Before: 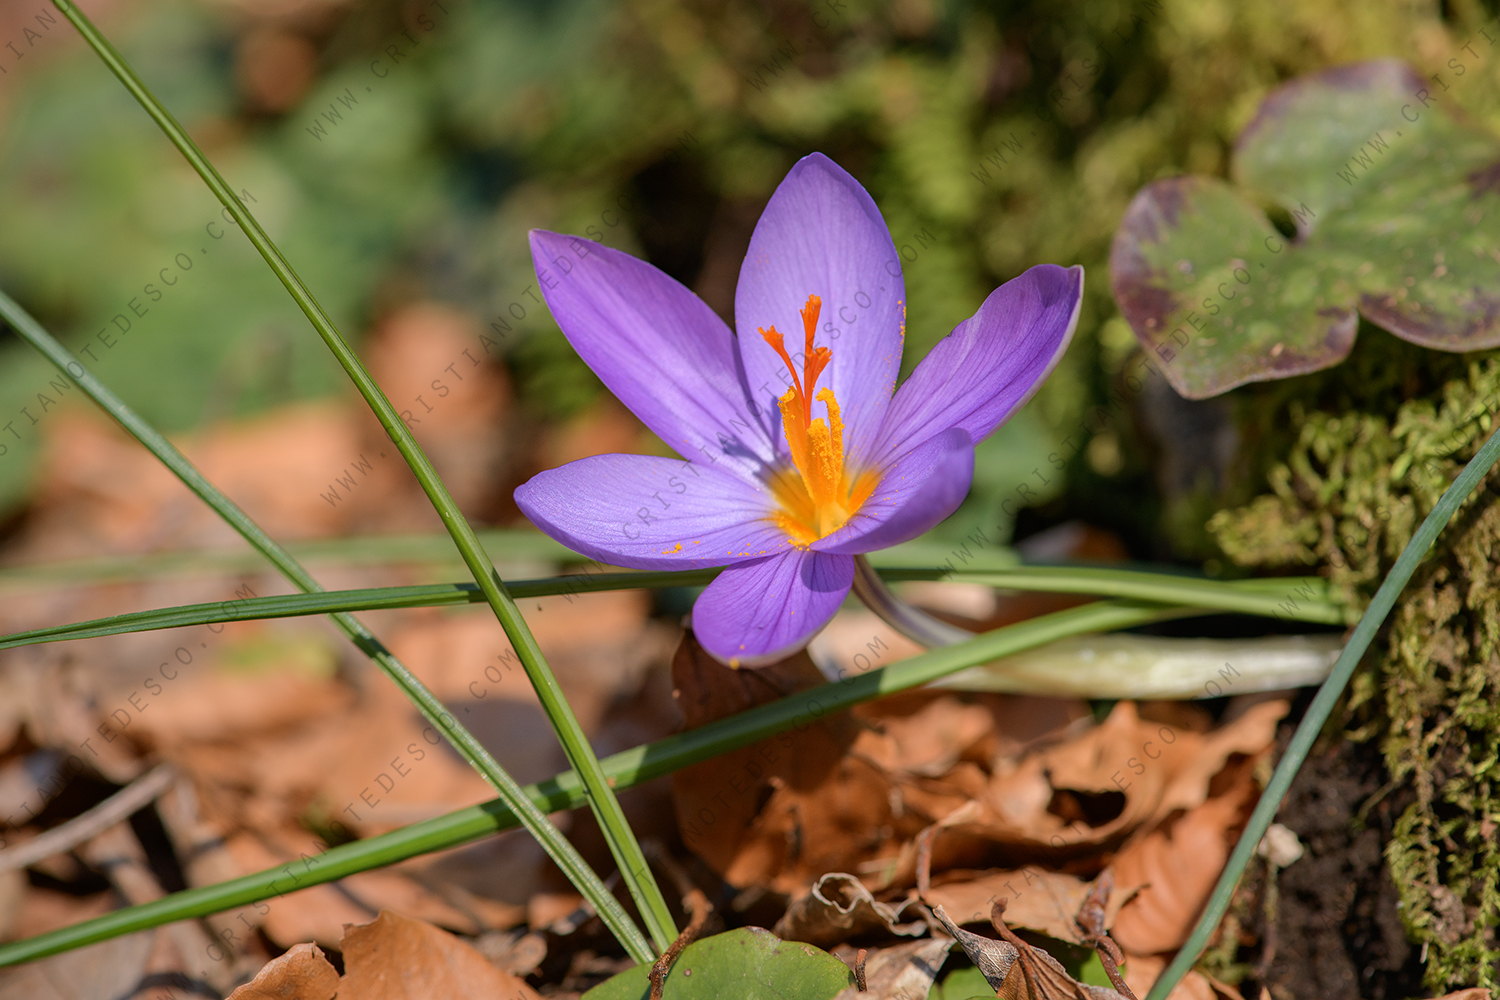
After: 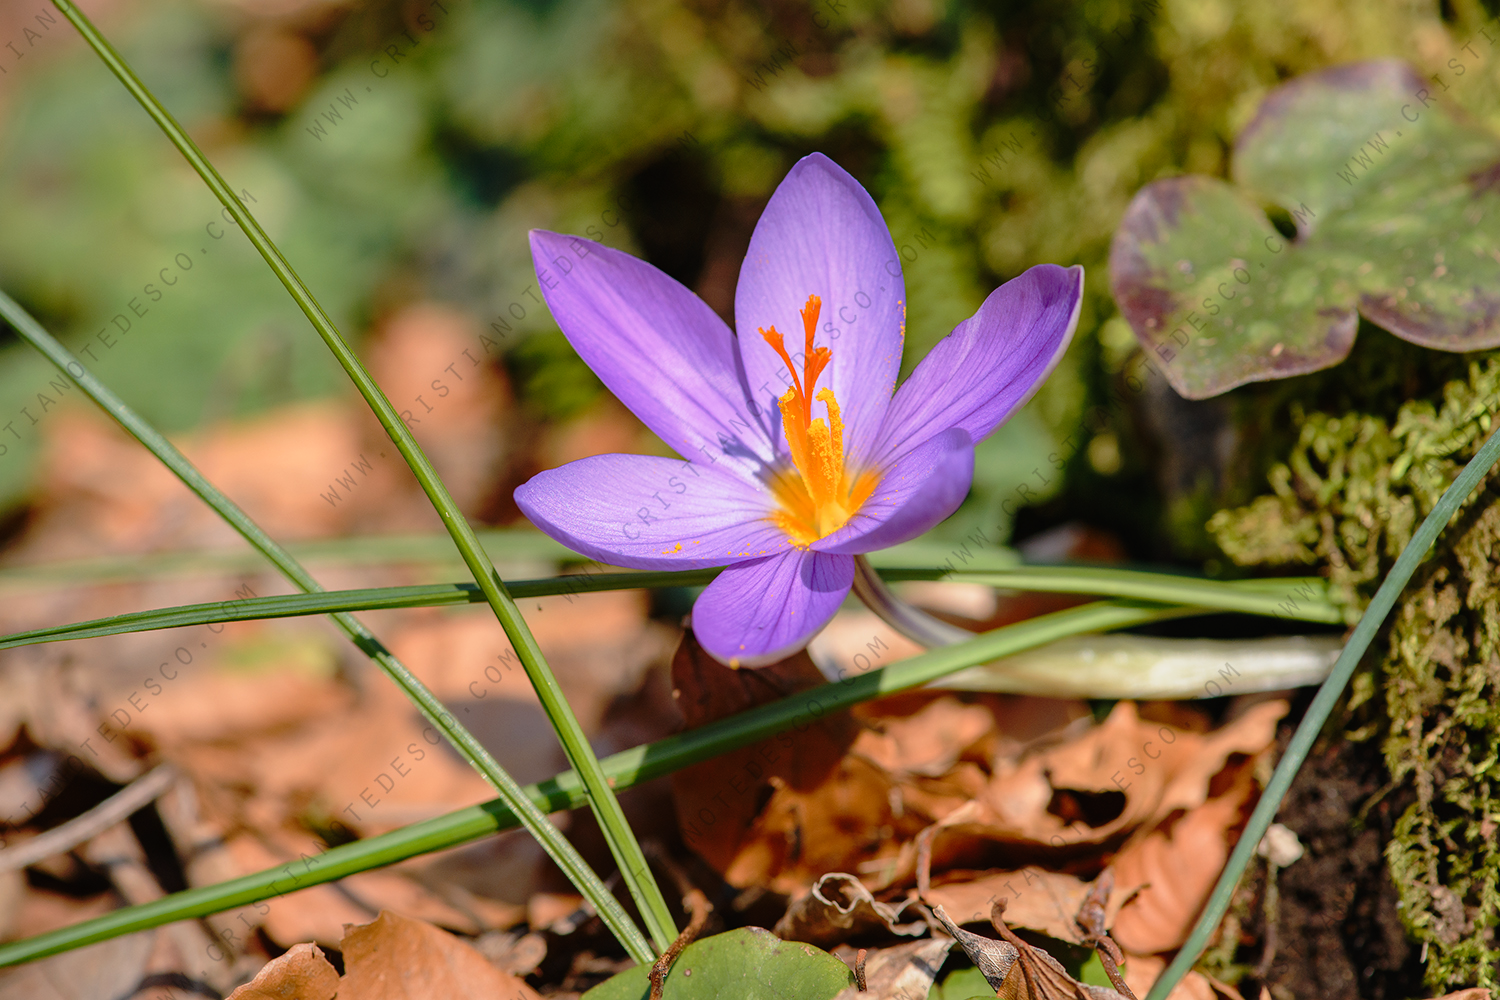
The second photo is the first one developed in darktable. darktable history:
tone curve: curves: ch0 [(0, 0.009) (0.105, 0.08) (0.195, 0.18) (0.283, 0.316) (0.384, 0.434) (0.485, 0.531) (0.638, 0.69) (0.81, 0.872) (1, 0.977)]; ch1 [(0, 0) (0.161, 0.092) (0.35, 0.33) (0.379, 0.401) (0.456, 0.469) (0.502, 0.5) (0.525, 0.514) (0.586, 0.617) (0.635, 0.655) (1, 1)]; ch2 [(0, 0) (0.371, 0.362) (0.437, 0.437) (0.48, 0.49) (0.53, 0.515) (0.56, 0.571) (0.622, 0.606) (1, 1)], preserve colors none
